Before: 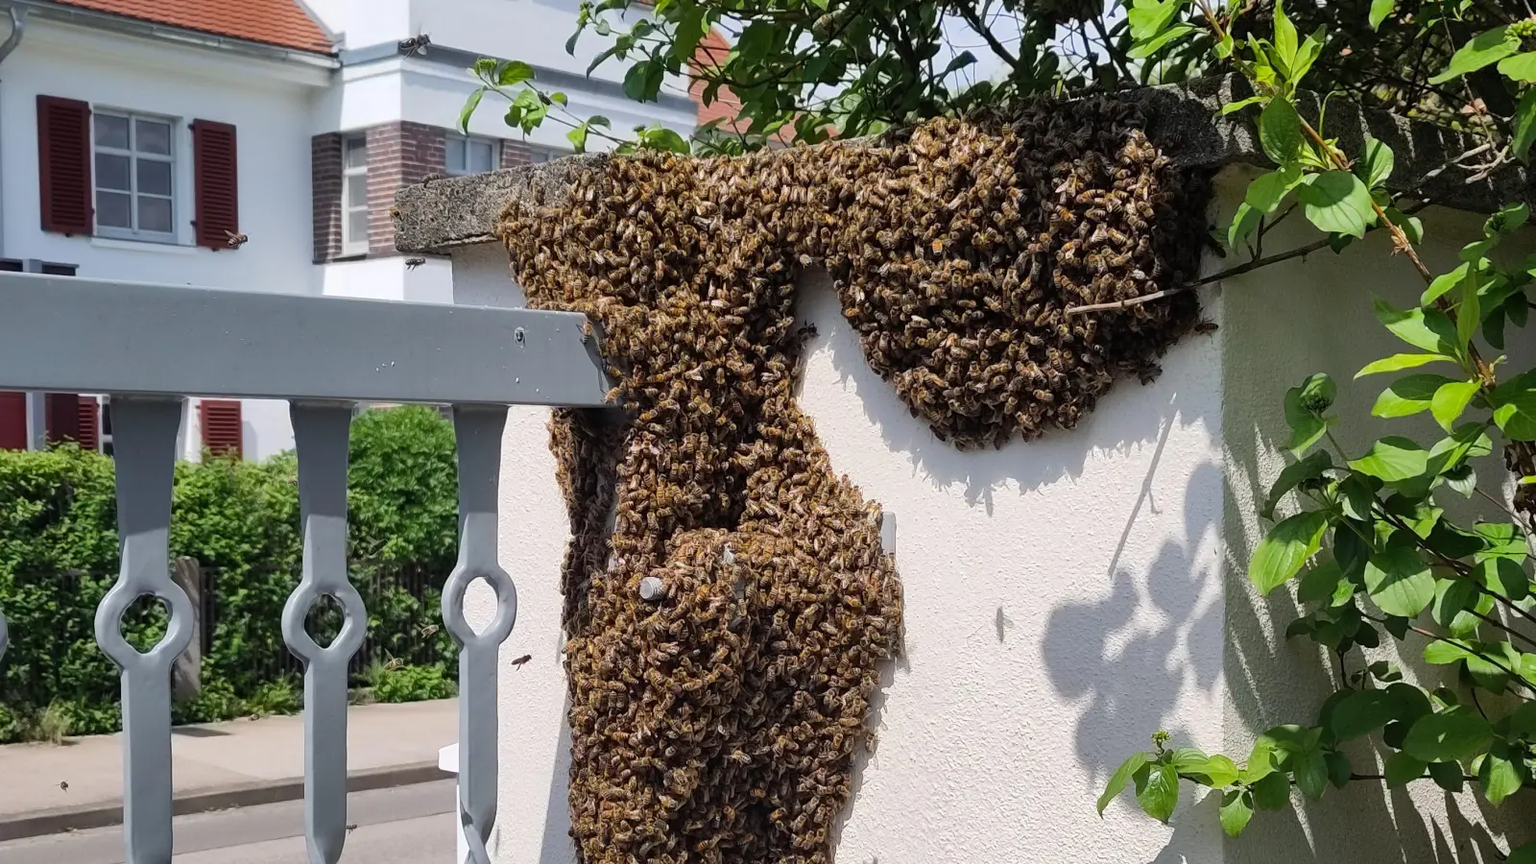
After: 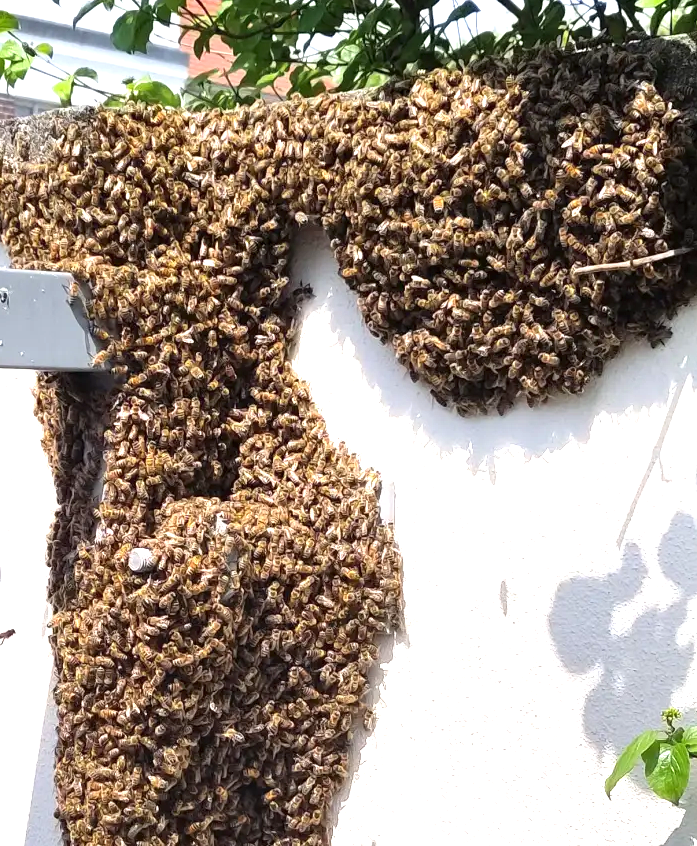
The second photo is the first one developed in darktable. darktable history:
crop: left 33.668%, top 5.943%, right 22.722%
exposure: exposure 1.073 EV, compensate exposure bias true, compensate highlight preservation false
